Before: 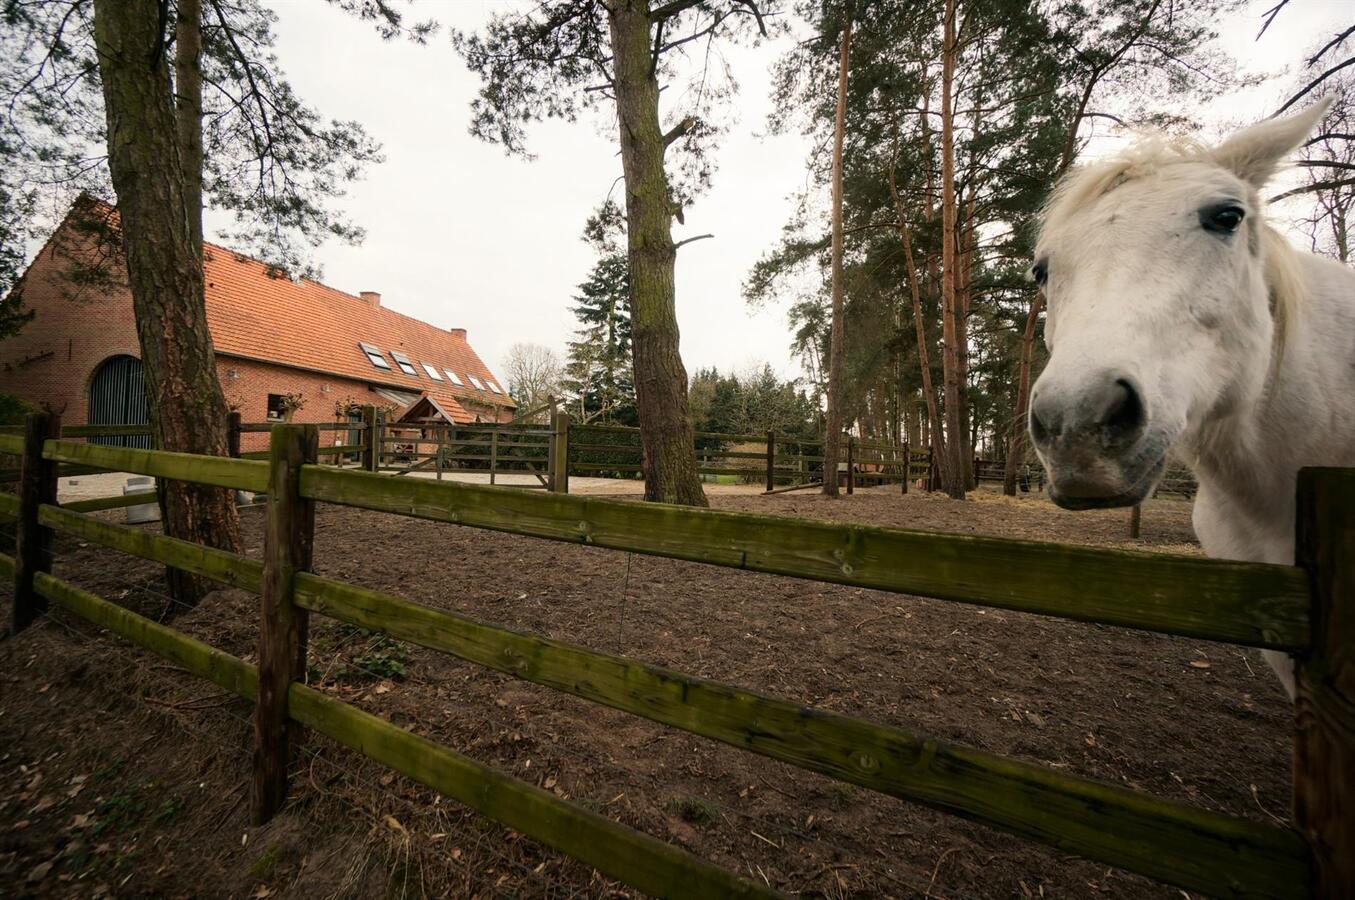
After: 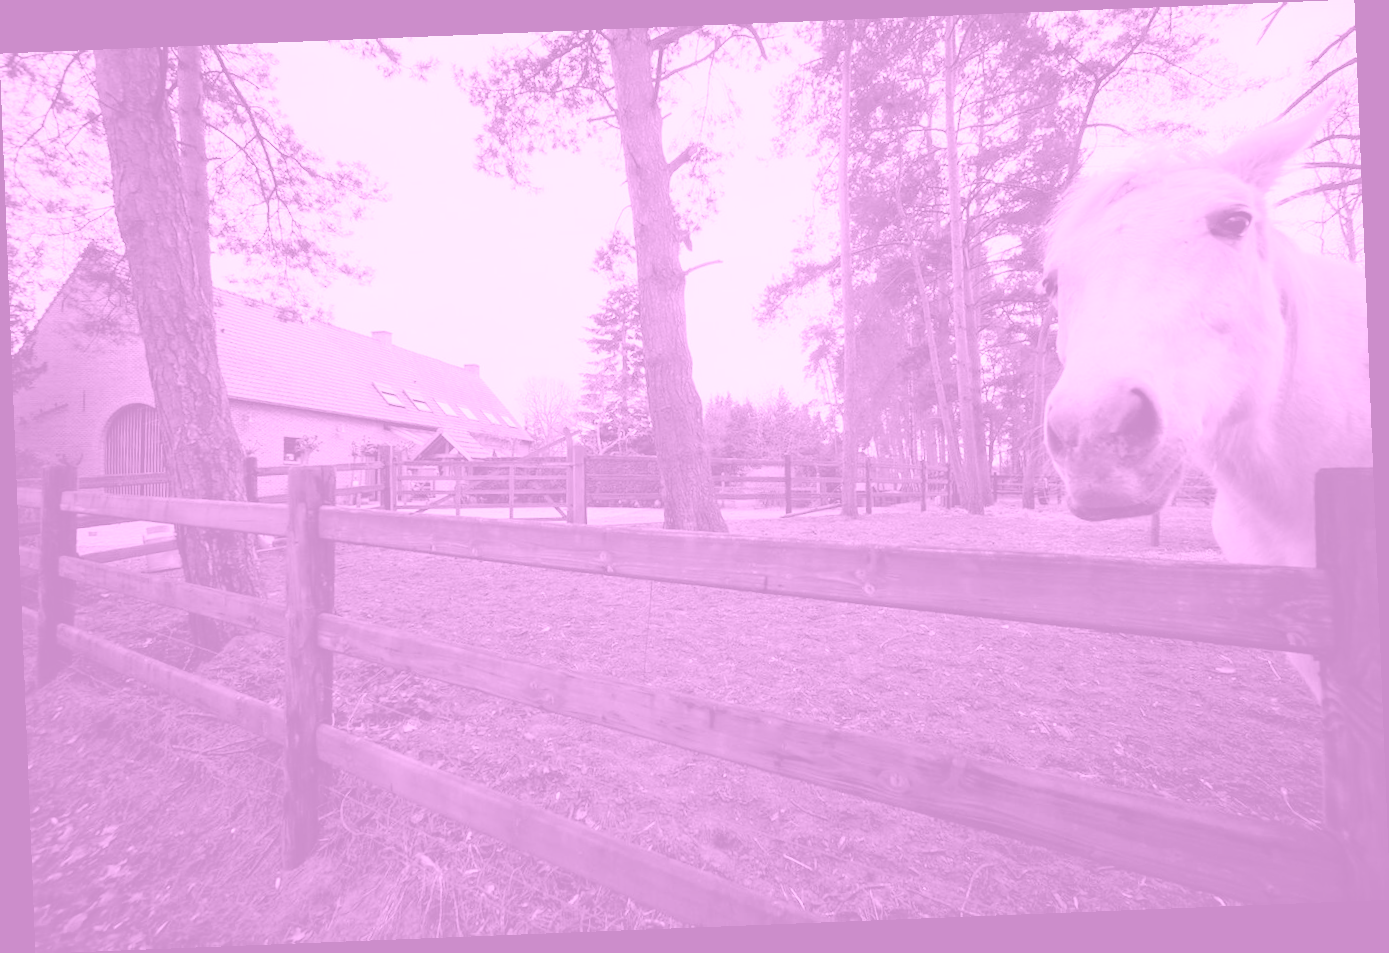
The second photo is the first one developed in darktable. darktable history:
exposure: black level correction 0.005, exposure 0.286 EV, compensate highlight preservation false
colorize: hue 331.2°, saturation 75%, source mix 30.28%, lightness 70.52%, version 1
rotate and perspective: rotation -2.29°, automatic cropping off
